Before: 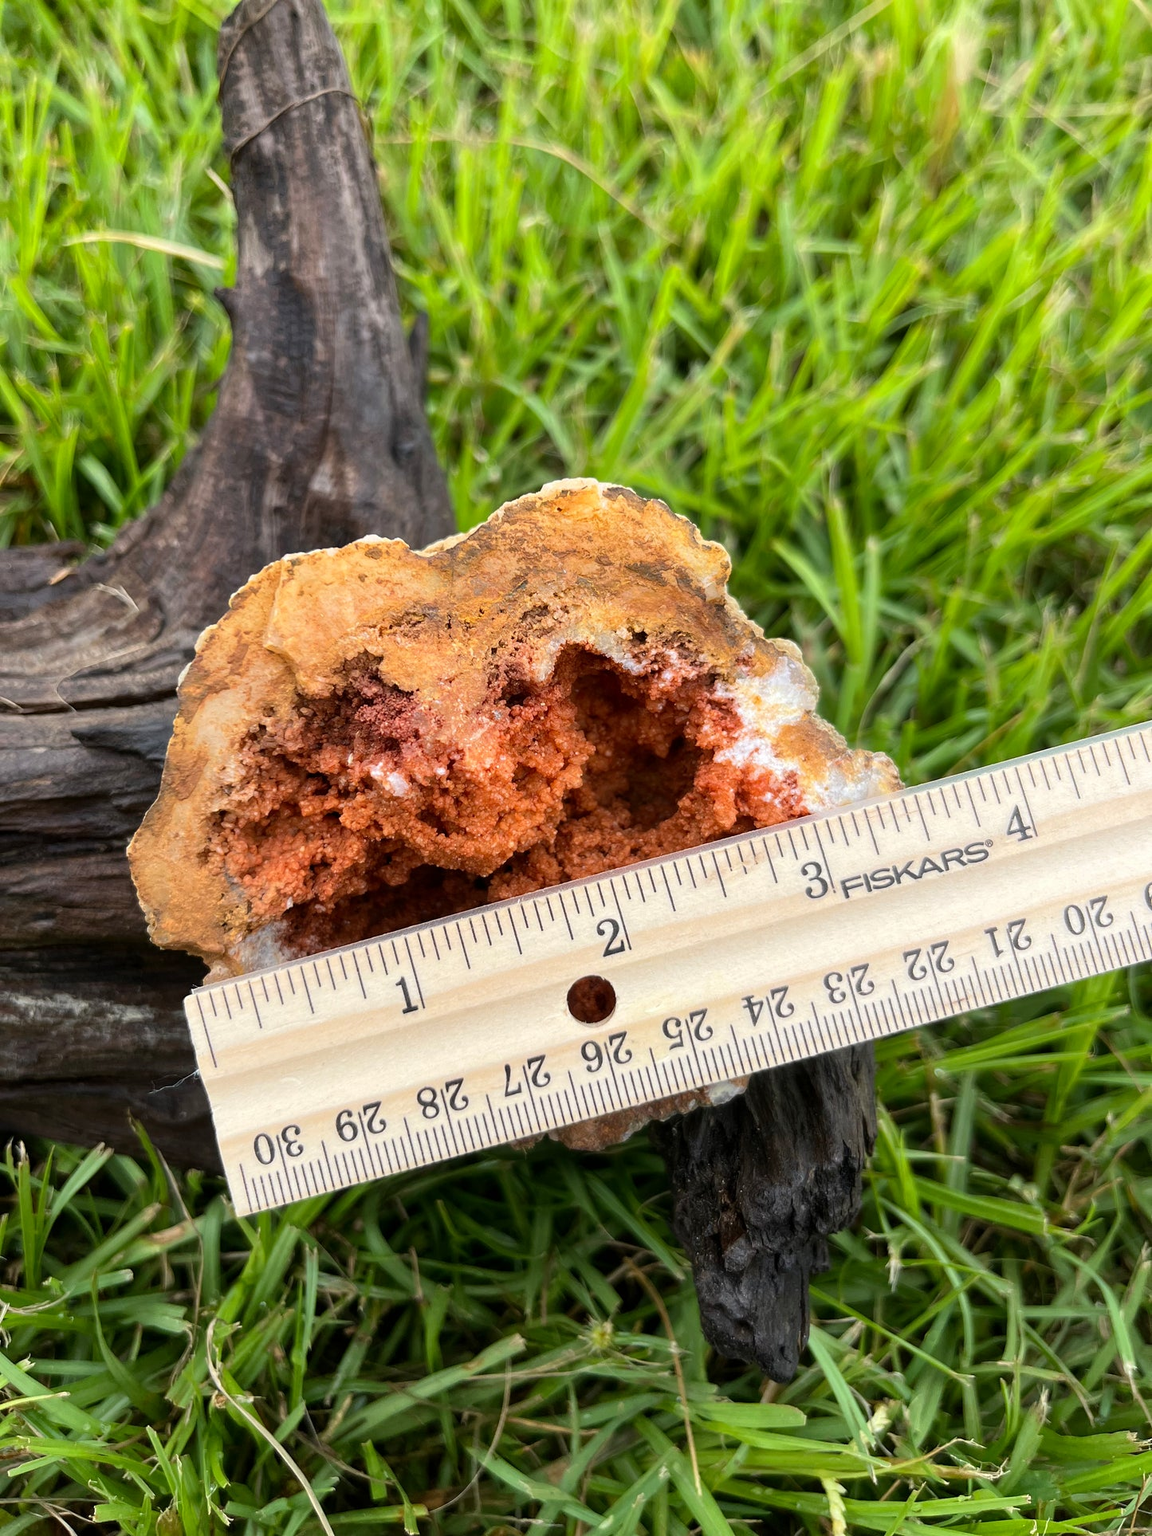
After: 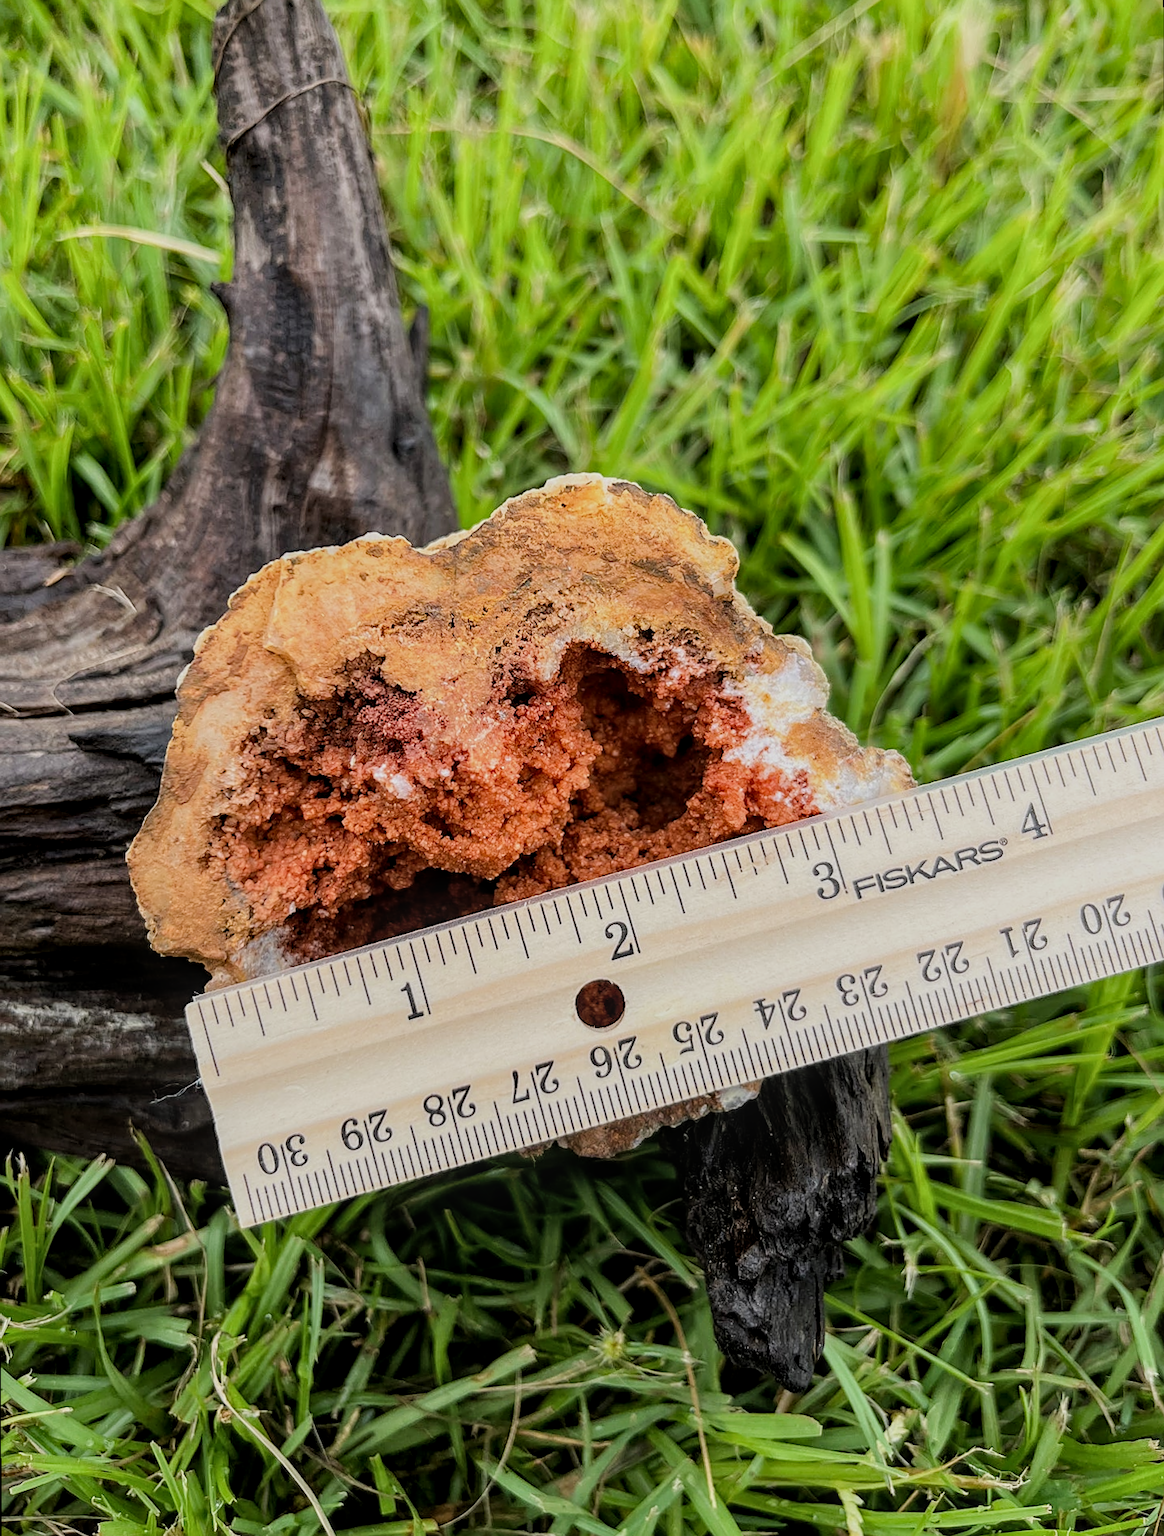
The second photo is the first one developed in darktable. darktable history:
local contrast: on, module defaults
sharpen: on, module defaults
rotate and perspective: rotation -0.45°, automatic cropping original format, crop left 0.008, crop right 0.992, crop top 0.012, crop bottom 0.988
filmic rgb: black relative exposure -7.65 EV, white relative exposure 4.56 EV, hardness 3.61
